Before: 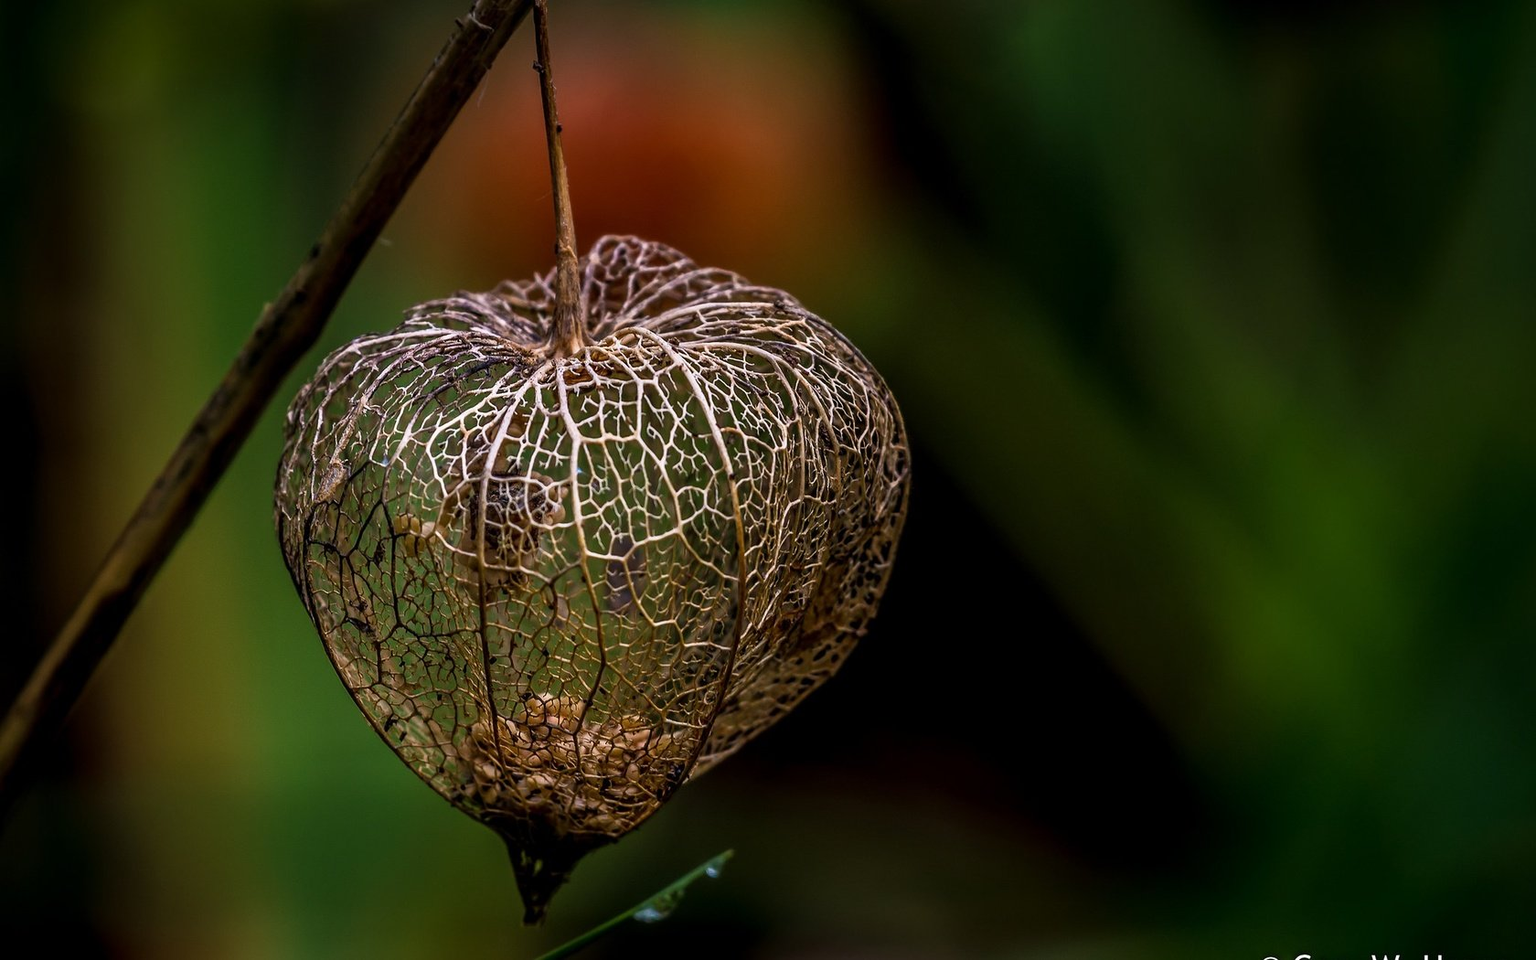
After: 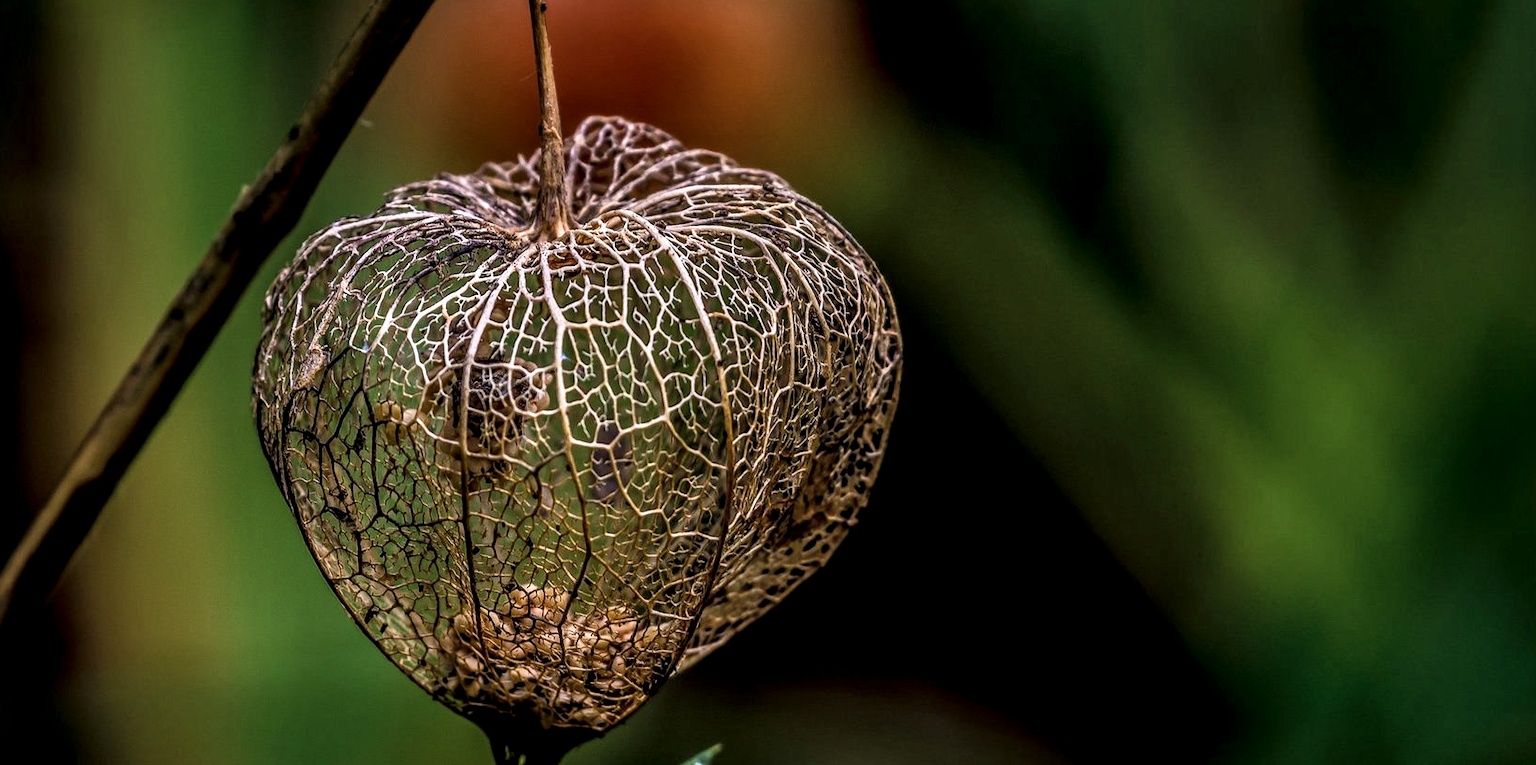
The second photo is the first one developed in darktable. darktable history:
crop and rotate: left 1.842%, top 12.733%, right 0.28%, bottom 9.186%
shadows and highlights: shadows 36.24, highlights -27.01, soften with gaussian
local contrast: detail 150%
